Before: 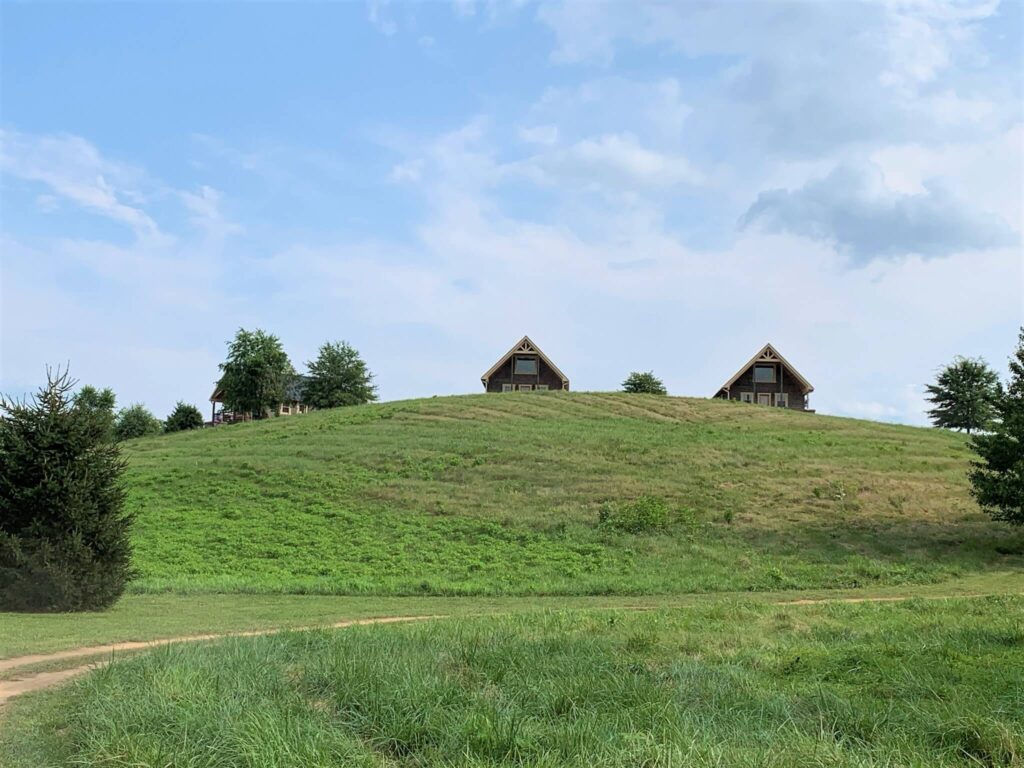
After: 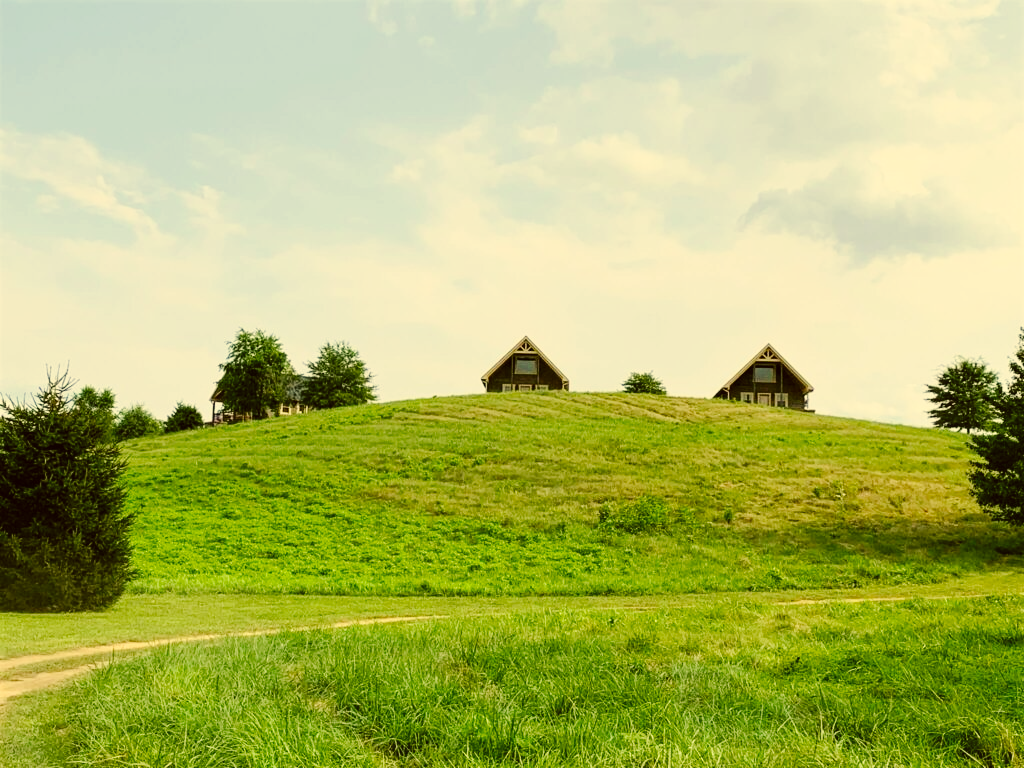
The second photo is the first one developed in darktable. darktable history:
color correction: highlights a* 0.162, highlights b* 29.53, shadows a* -0.162, shadows b* 21.09
base curve: curves: ch0 [(0, 0) (0.032, 0.025) (0.121, 0.166) (0.206, 0.329) (0.605, 0.79) (1, 1)], preserve colors none
